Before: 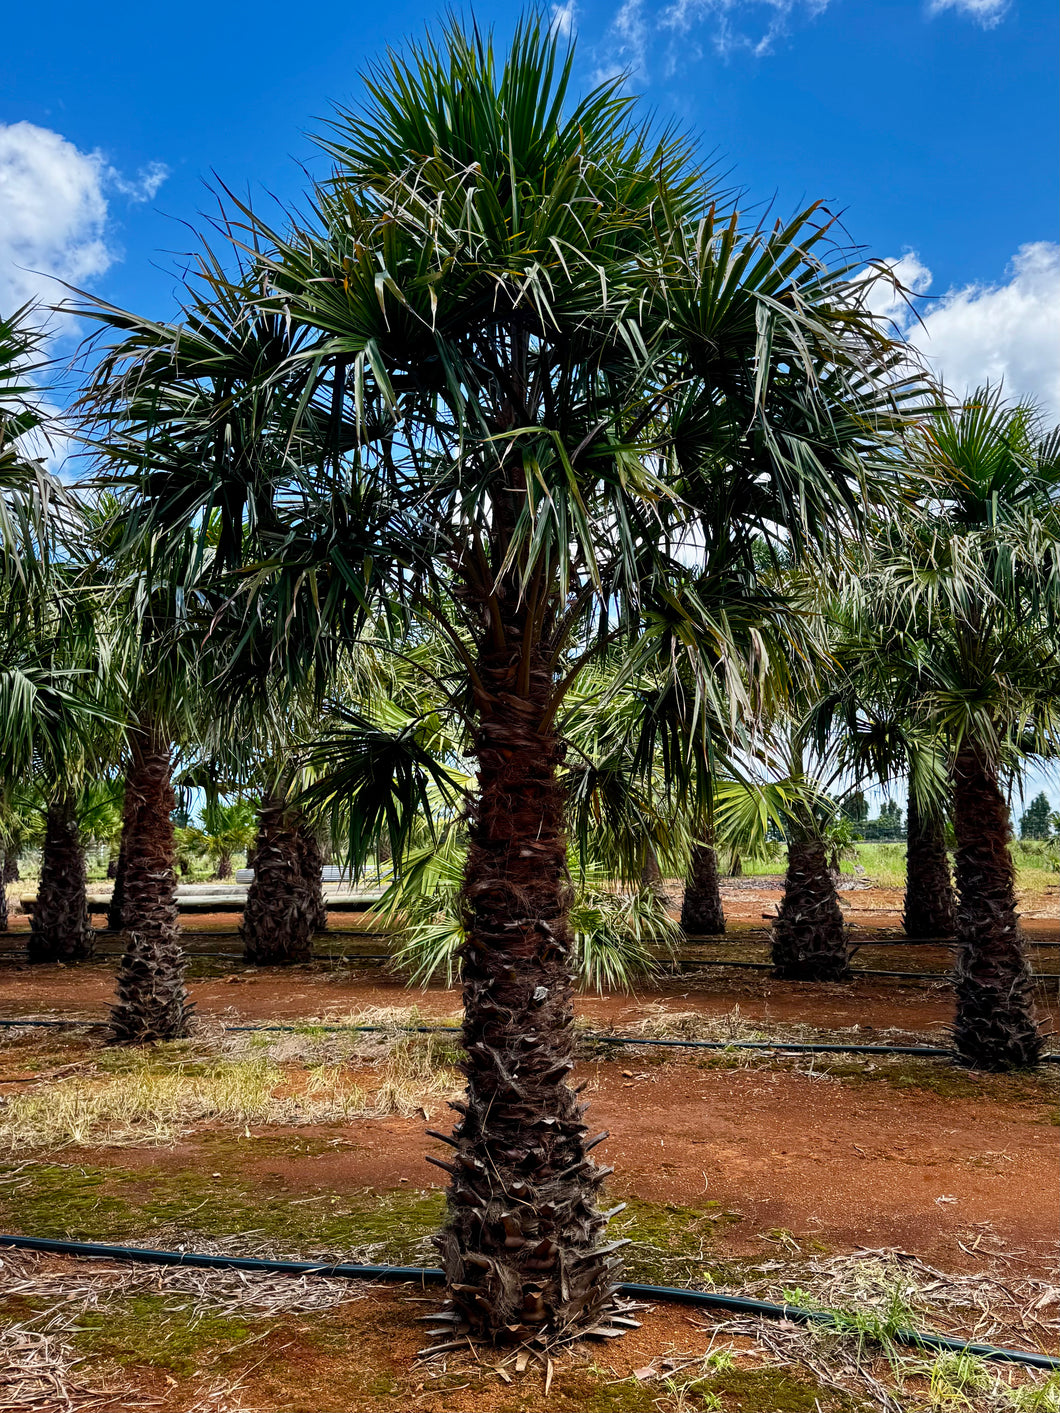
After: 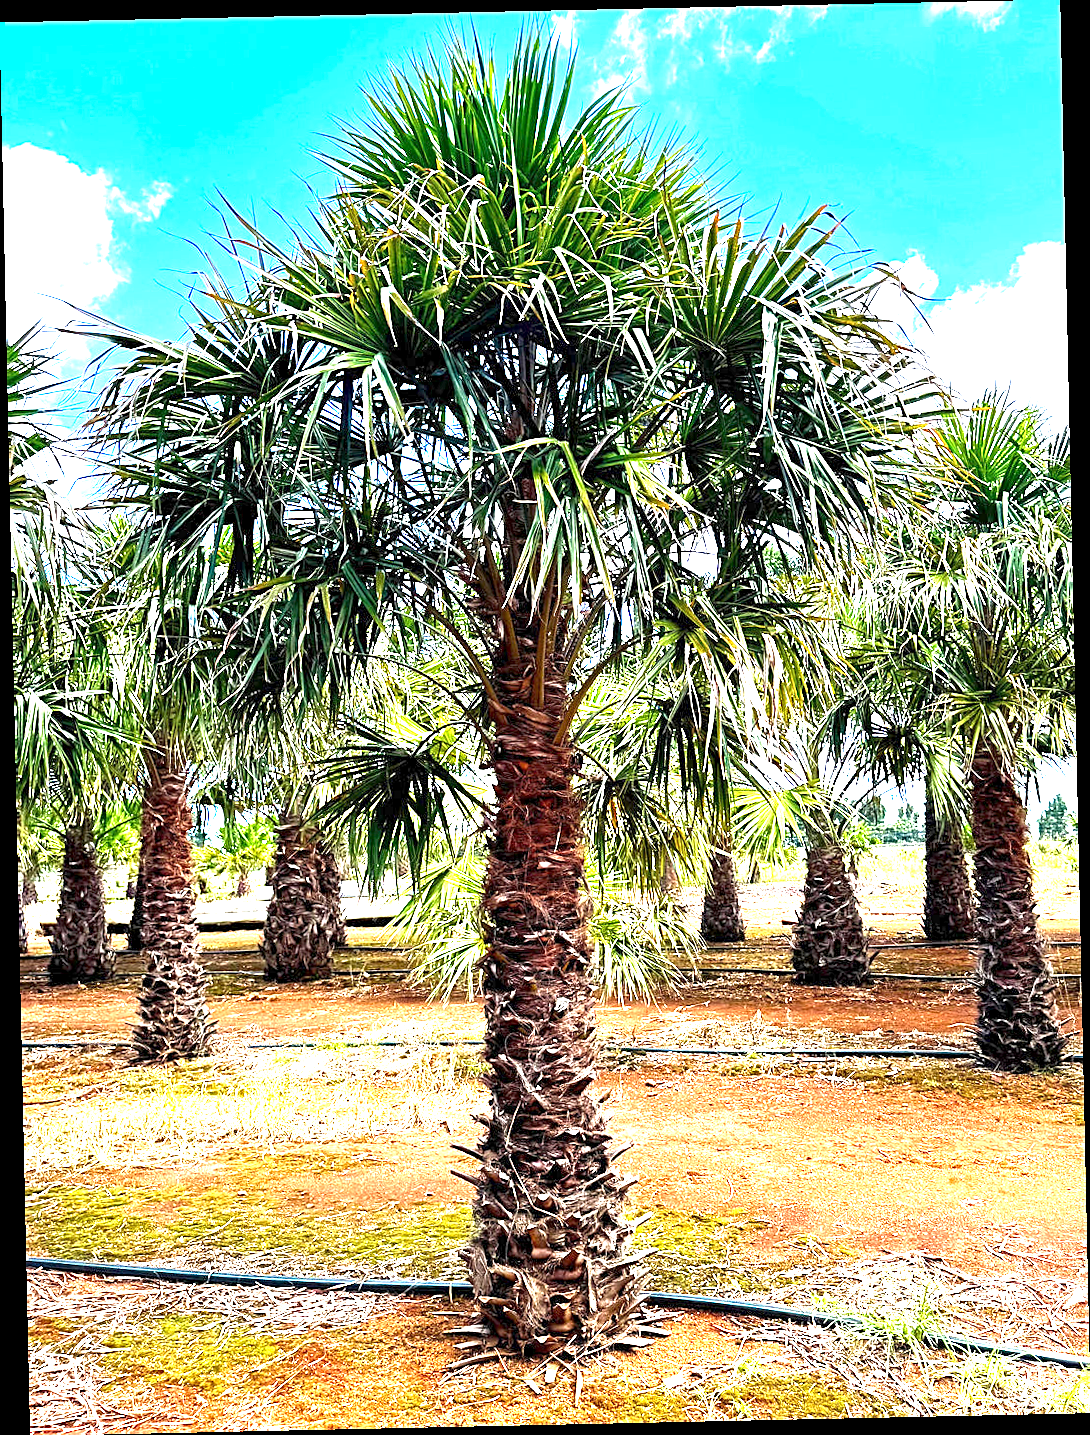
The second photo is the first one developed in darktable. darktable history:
sharpen: on, module defaults
exposure: exposure 3 EV, compensate highlight preservation false
rotate and perspective: rotation -1.24°, automatic cropping off
